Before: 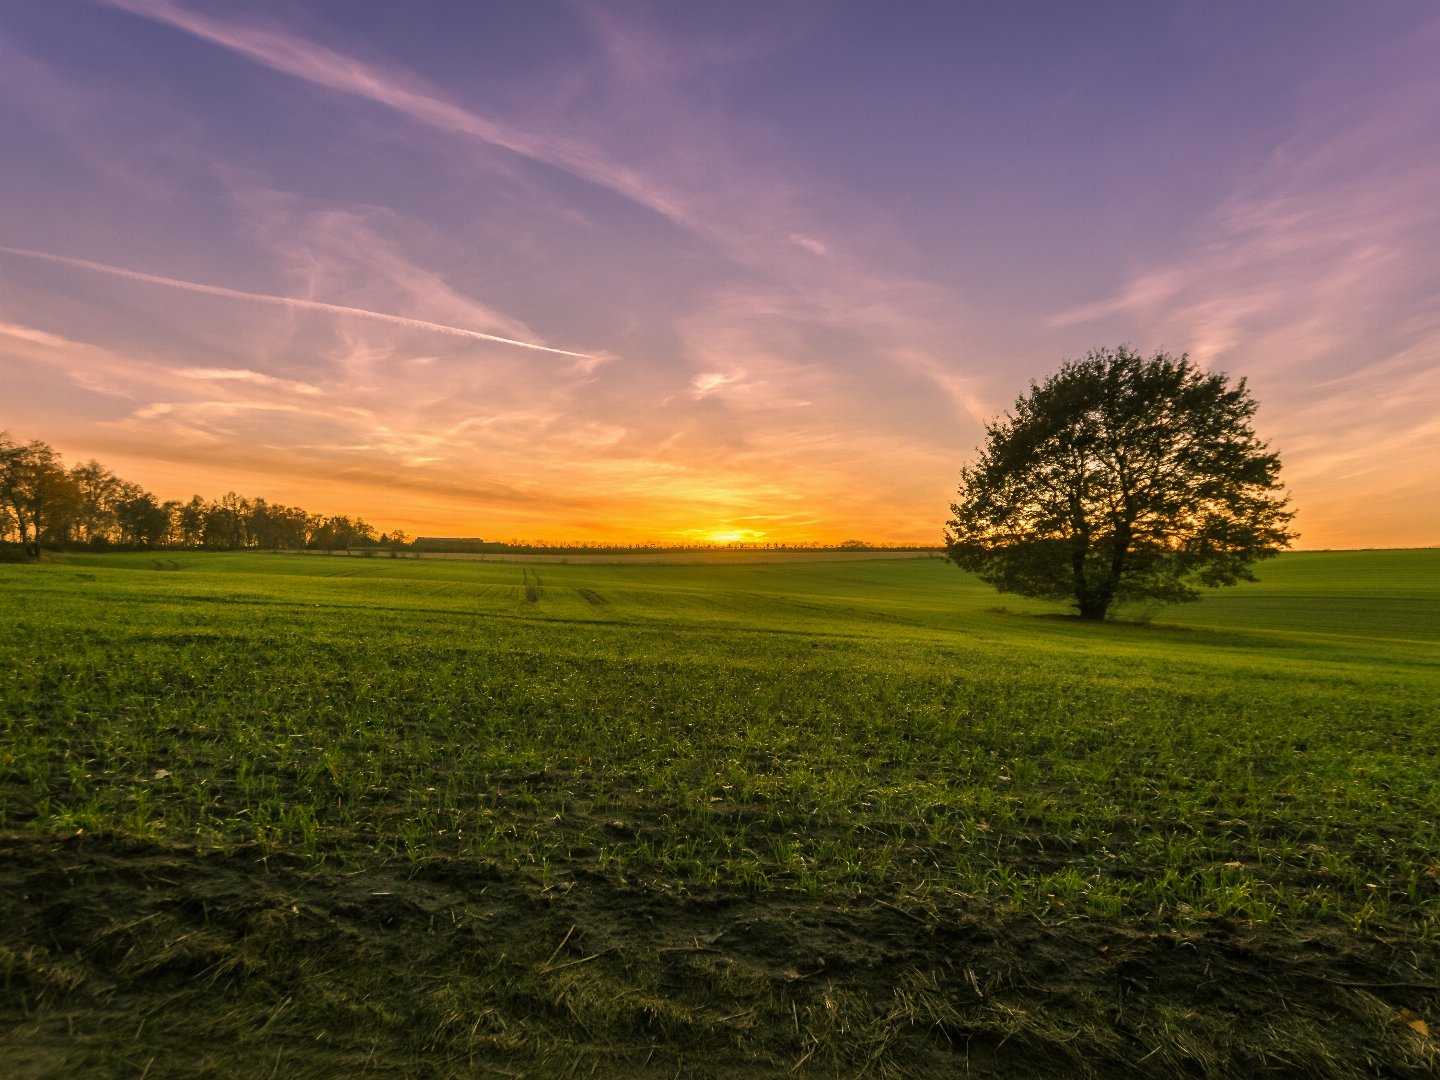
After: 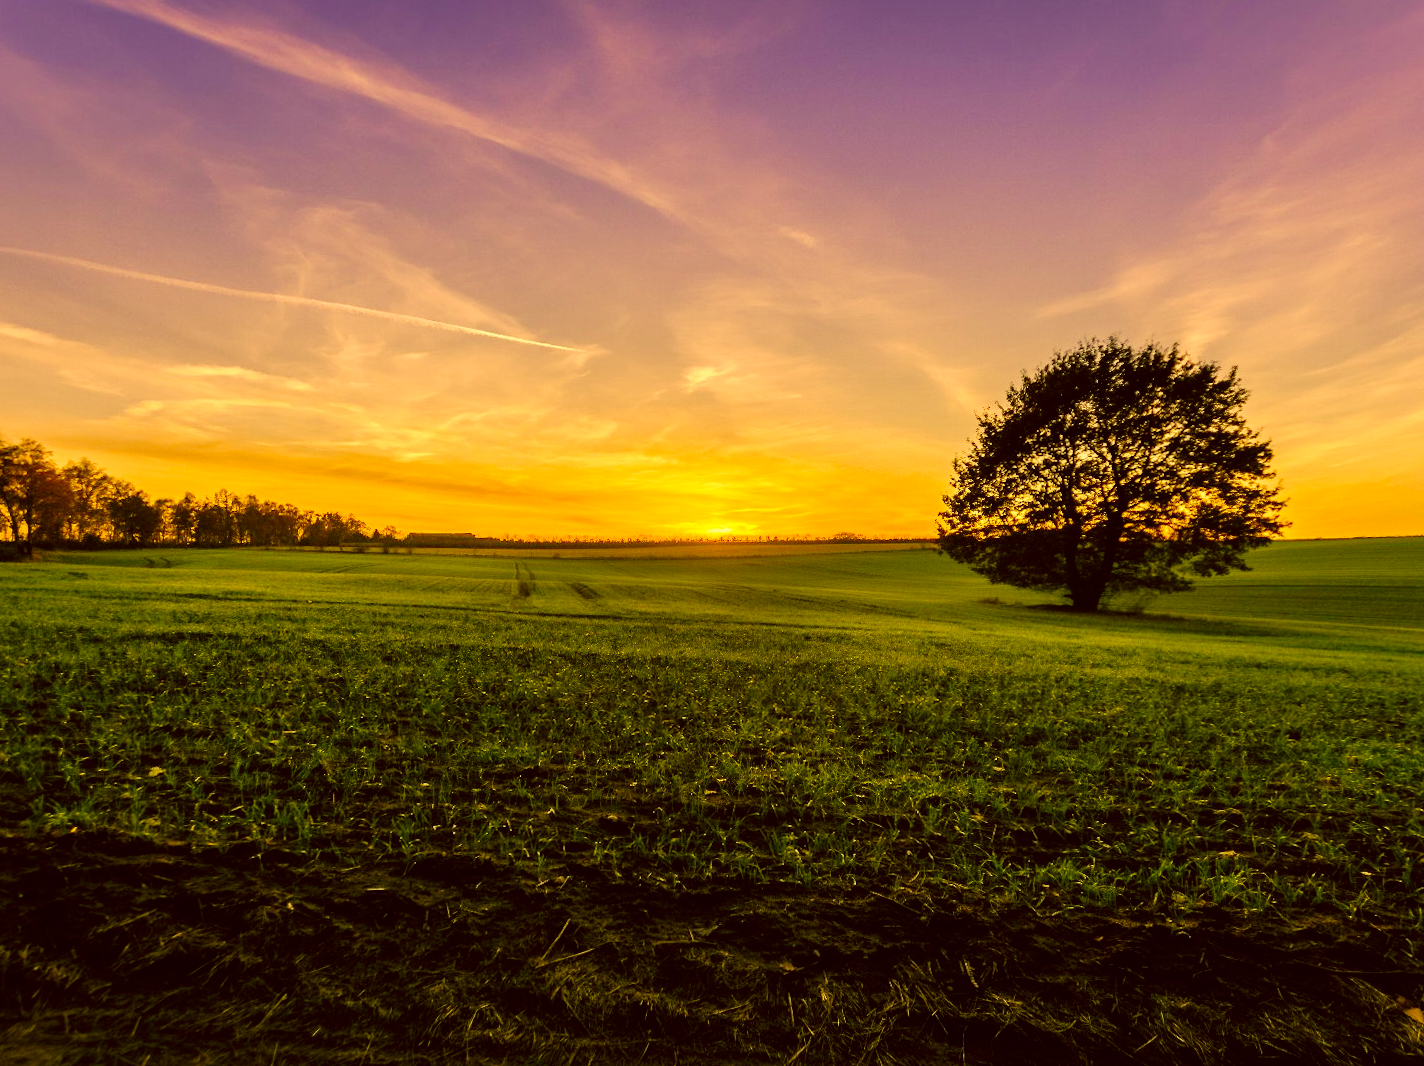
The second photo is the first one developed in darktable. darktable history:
rotate and perspective: rotation -0.45°, automatic cropping original format, crop left 0.008, crop right 0.992, crop top 0.012, crop bottom 0.988
color correction: highlights a* -0.482, highlights b* 40, shadows a* 9.8, shadows b* -0.161
tone curve: curves: ch0 [(0, 0) (0.003, 0) (0.011, 0.002) (0.025, 0.004) (0.044, 0.007) (0.069, 0.015) (0.1, 0.025) (0.136, 0.04) (0.177, 0.09) (0.224, 0.152) (0.277, 0.239) (0.335, 0.335) (0.399, 0.43) (0.468, 0.524) (0.543, 0.621) (0.623, 0.712) (0.709, 0.792) (0.801, 0.871) (0.898, 0.951) (1, 1)], preserve colors none
velvia: on, module defaults
